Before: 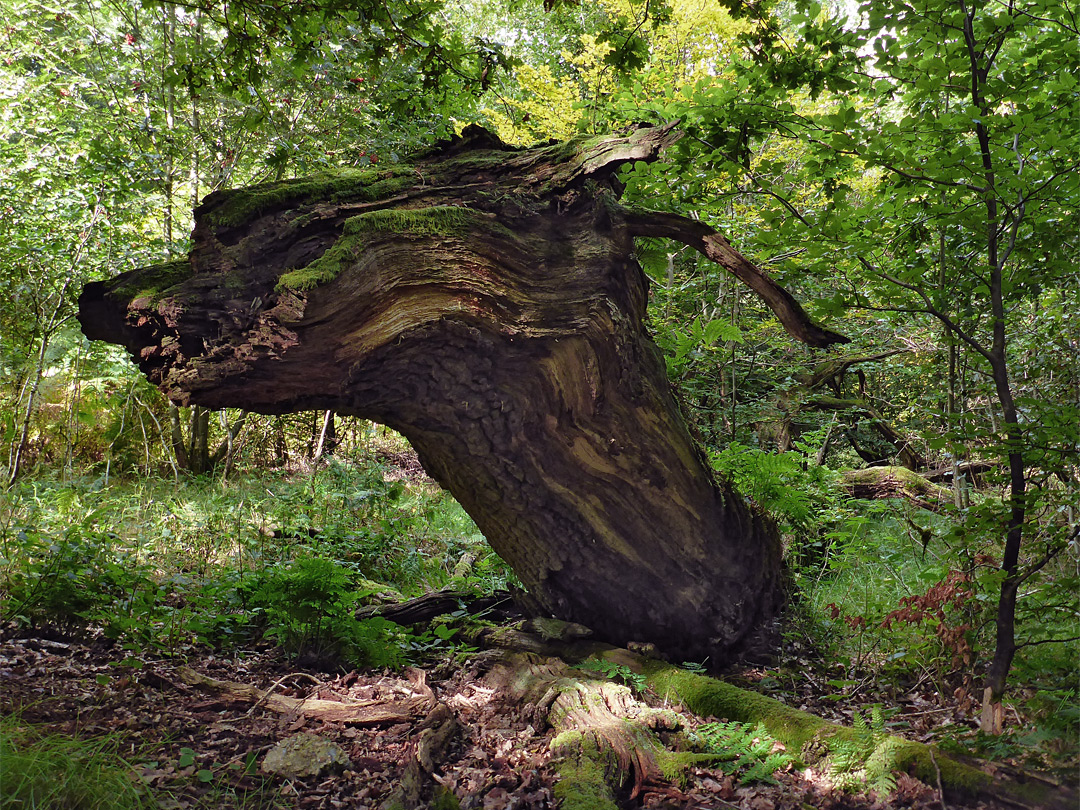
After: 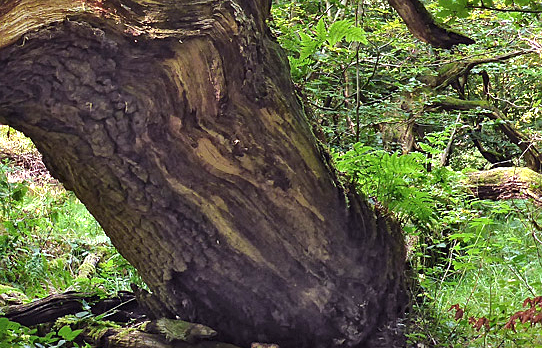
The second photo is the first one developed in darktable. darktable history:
sharpen: radius 1.275, amount 0.291, threshold 0.022
crop: left 34.861%, top 37.024%, right 14.883%, bottom 19.945%
local contrast: mode bilateral grid, contrast 20, coarseness 51, detail 119%, midtone range 0.2
exposure: black level correction 0, exposure 1.2 EV, compensate highlight preservation false
